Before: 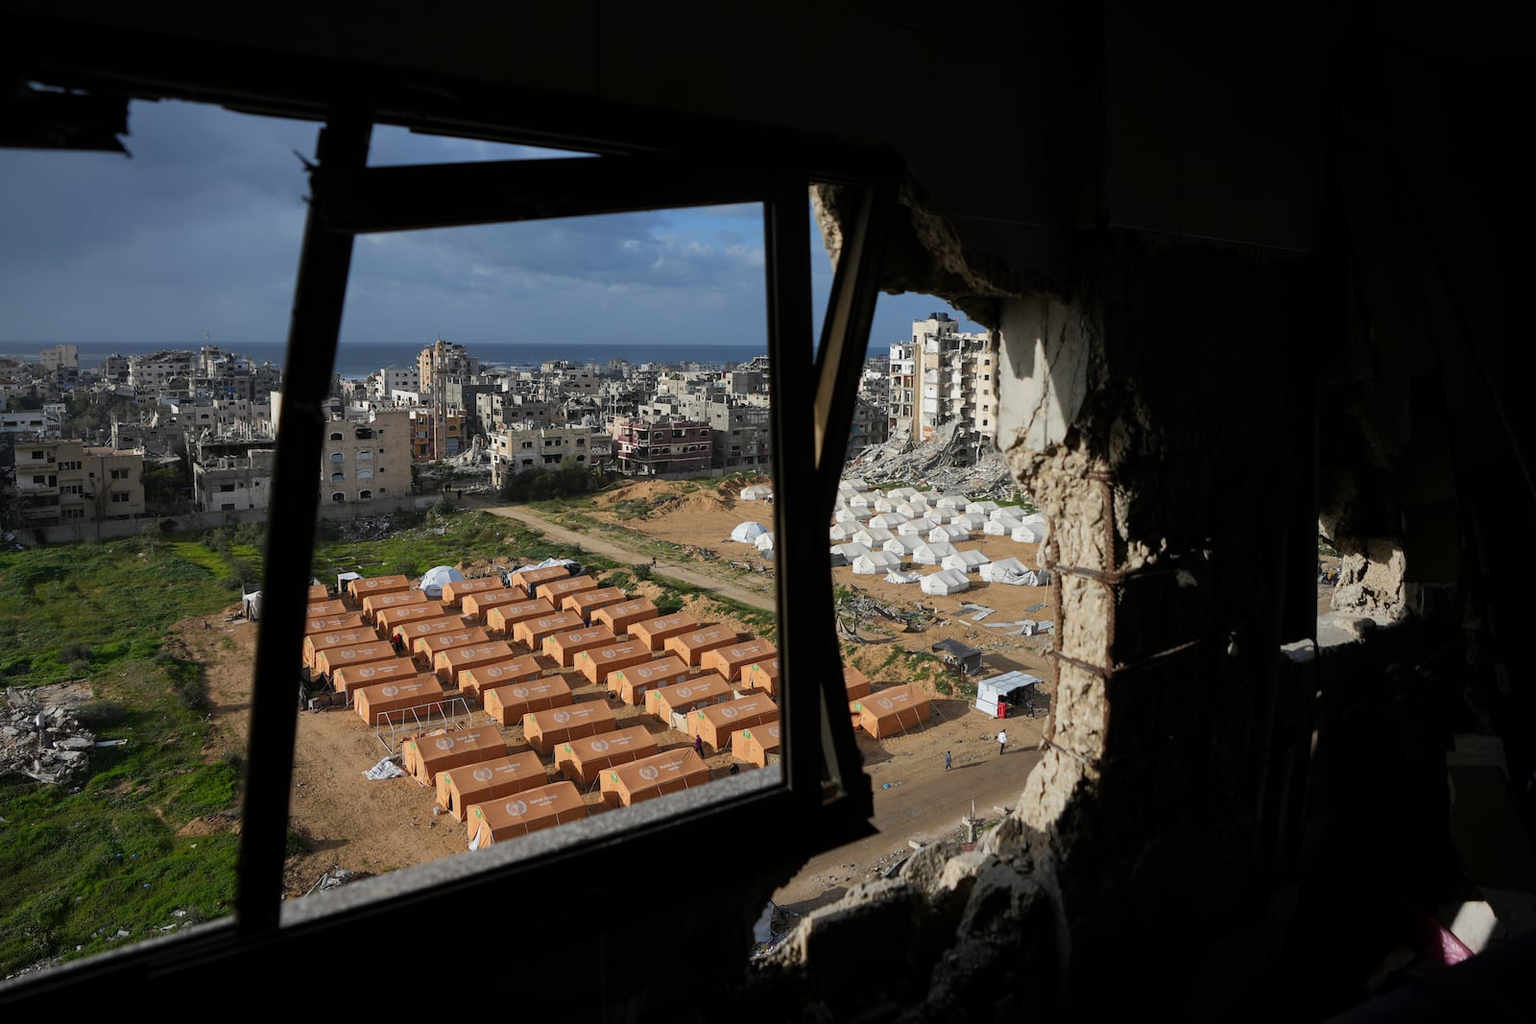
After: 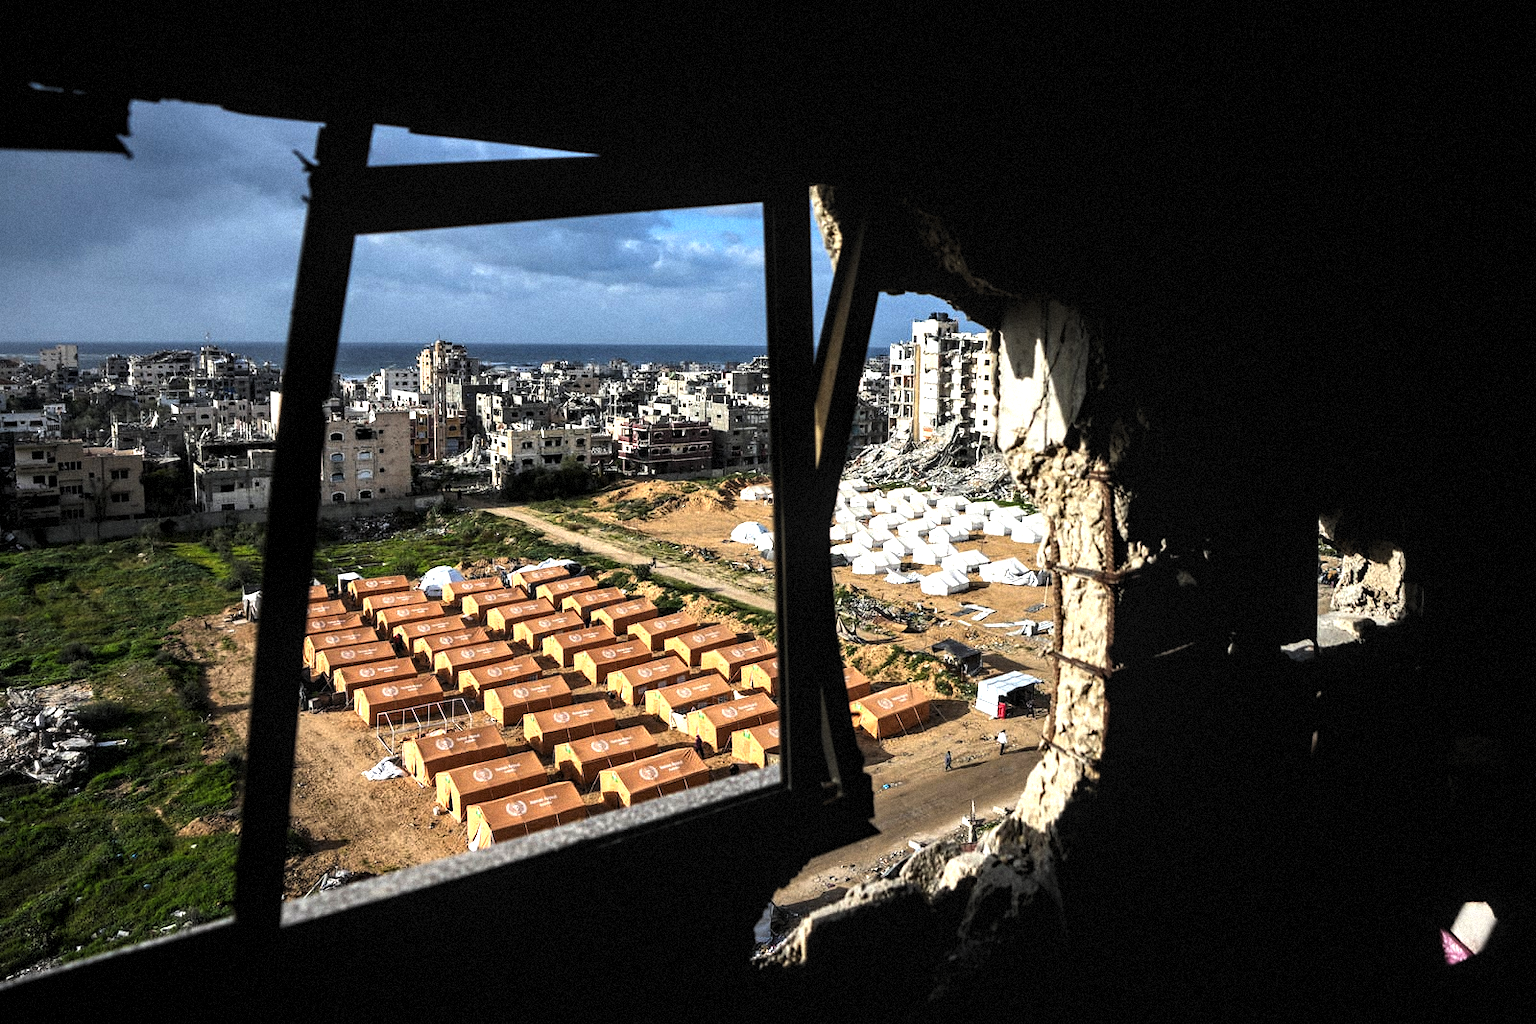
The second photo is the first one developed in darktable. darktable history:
local contrast: on, module defaults
contrast brightness saturation: contrast 0.2, brightness 0.16, saturation 0.22
levels: levels [0.044, 0.475, 0.791]
grain: mid-tones bias 0%
